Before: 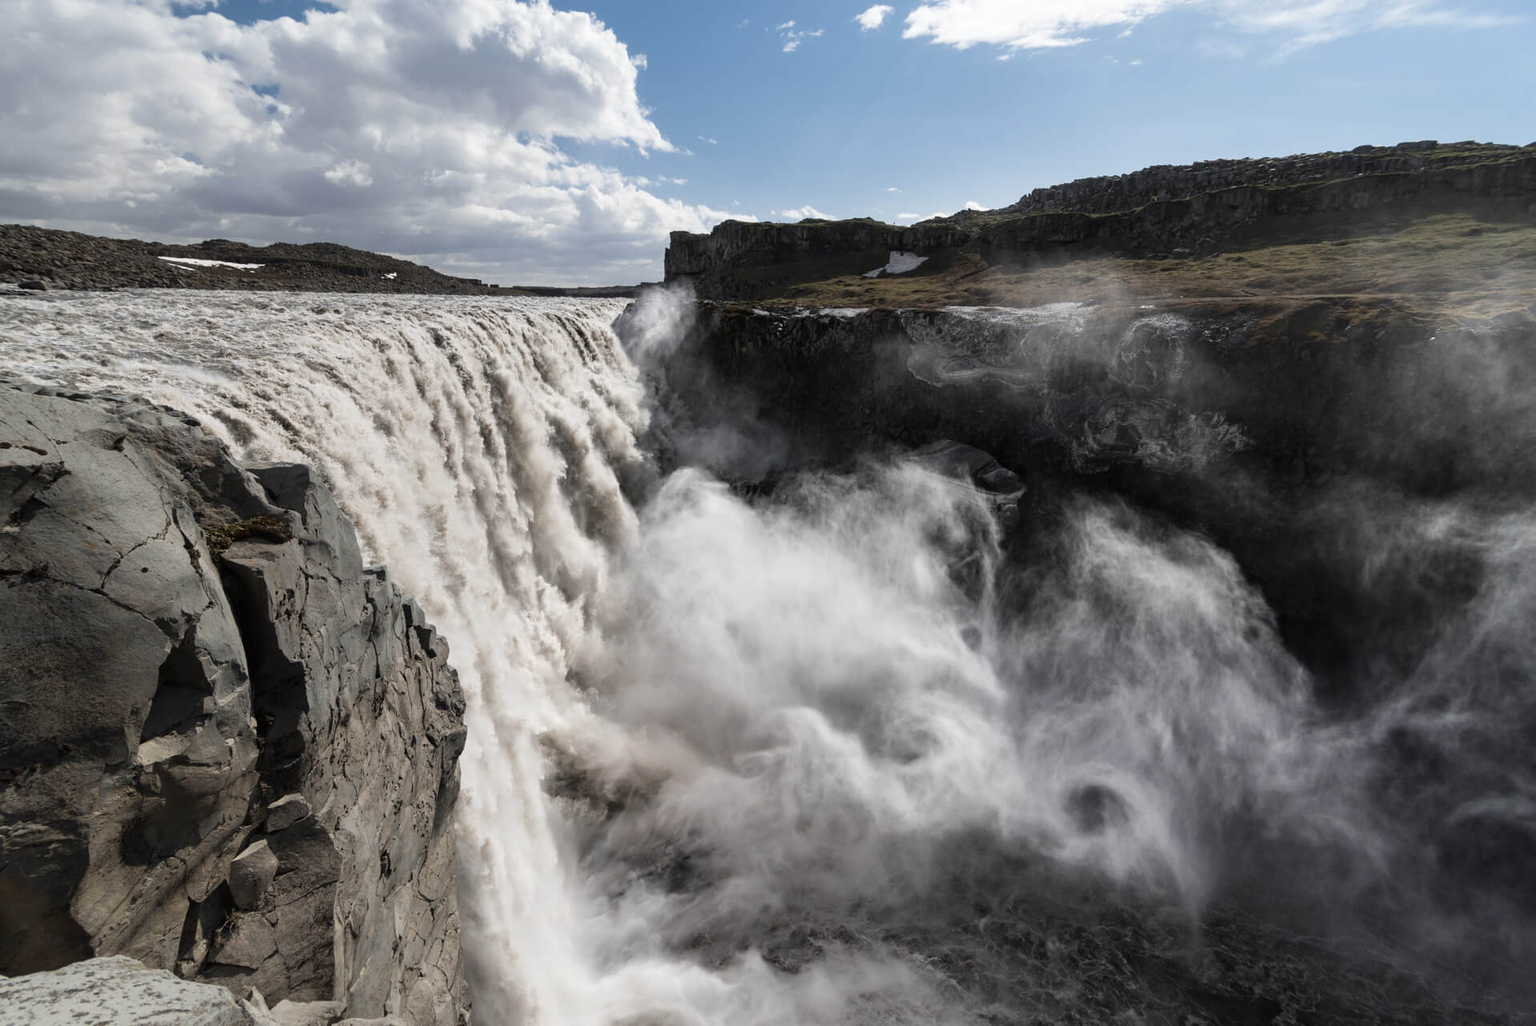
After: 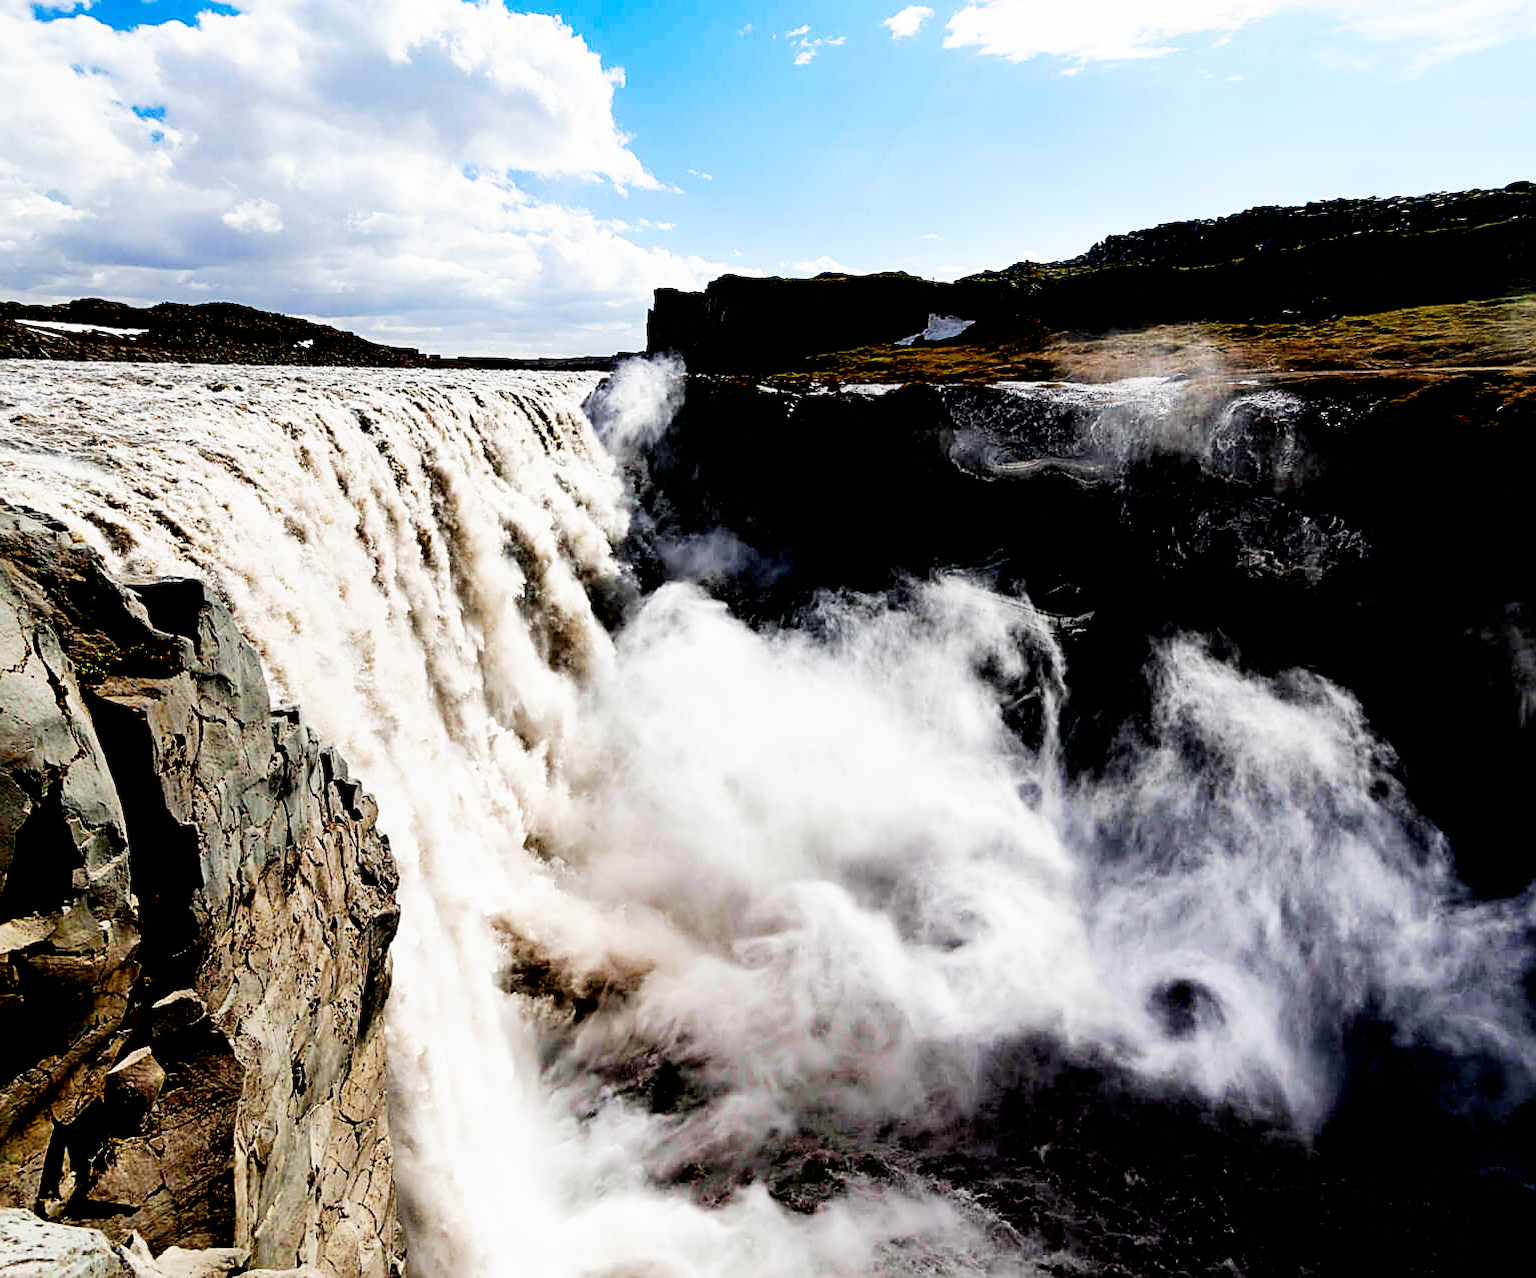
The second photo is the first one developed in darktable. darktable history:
exposure: black level correction 0.046, exposure -0.228 EV, compensate highlight preservation false
crop and rotate: left 9.597%, right 10.195%
base curve: curves: ch0 [(0, 0) (0.007, 0.004) (0.027, 0.03) (0.046, 0.07) (0.207, 0.54) (0.442, 0.872) (0.673, 0.972) (1, 1)], preserve colors none
sharpen: on, module defaults
contrast brightness saturation: saturation 0.5
